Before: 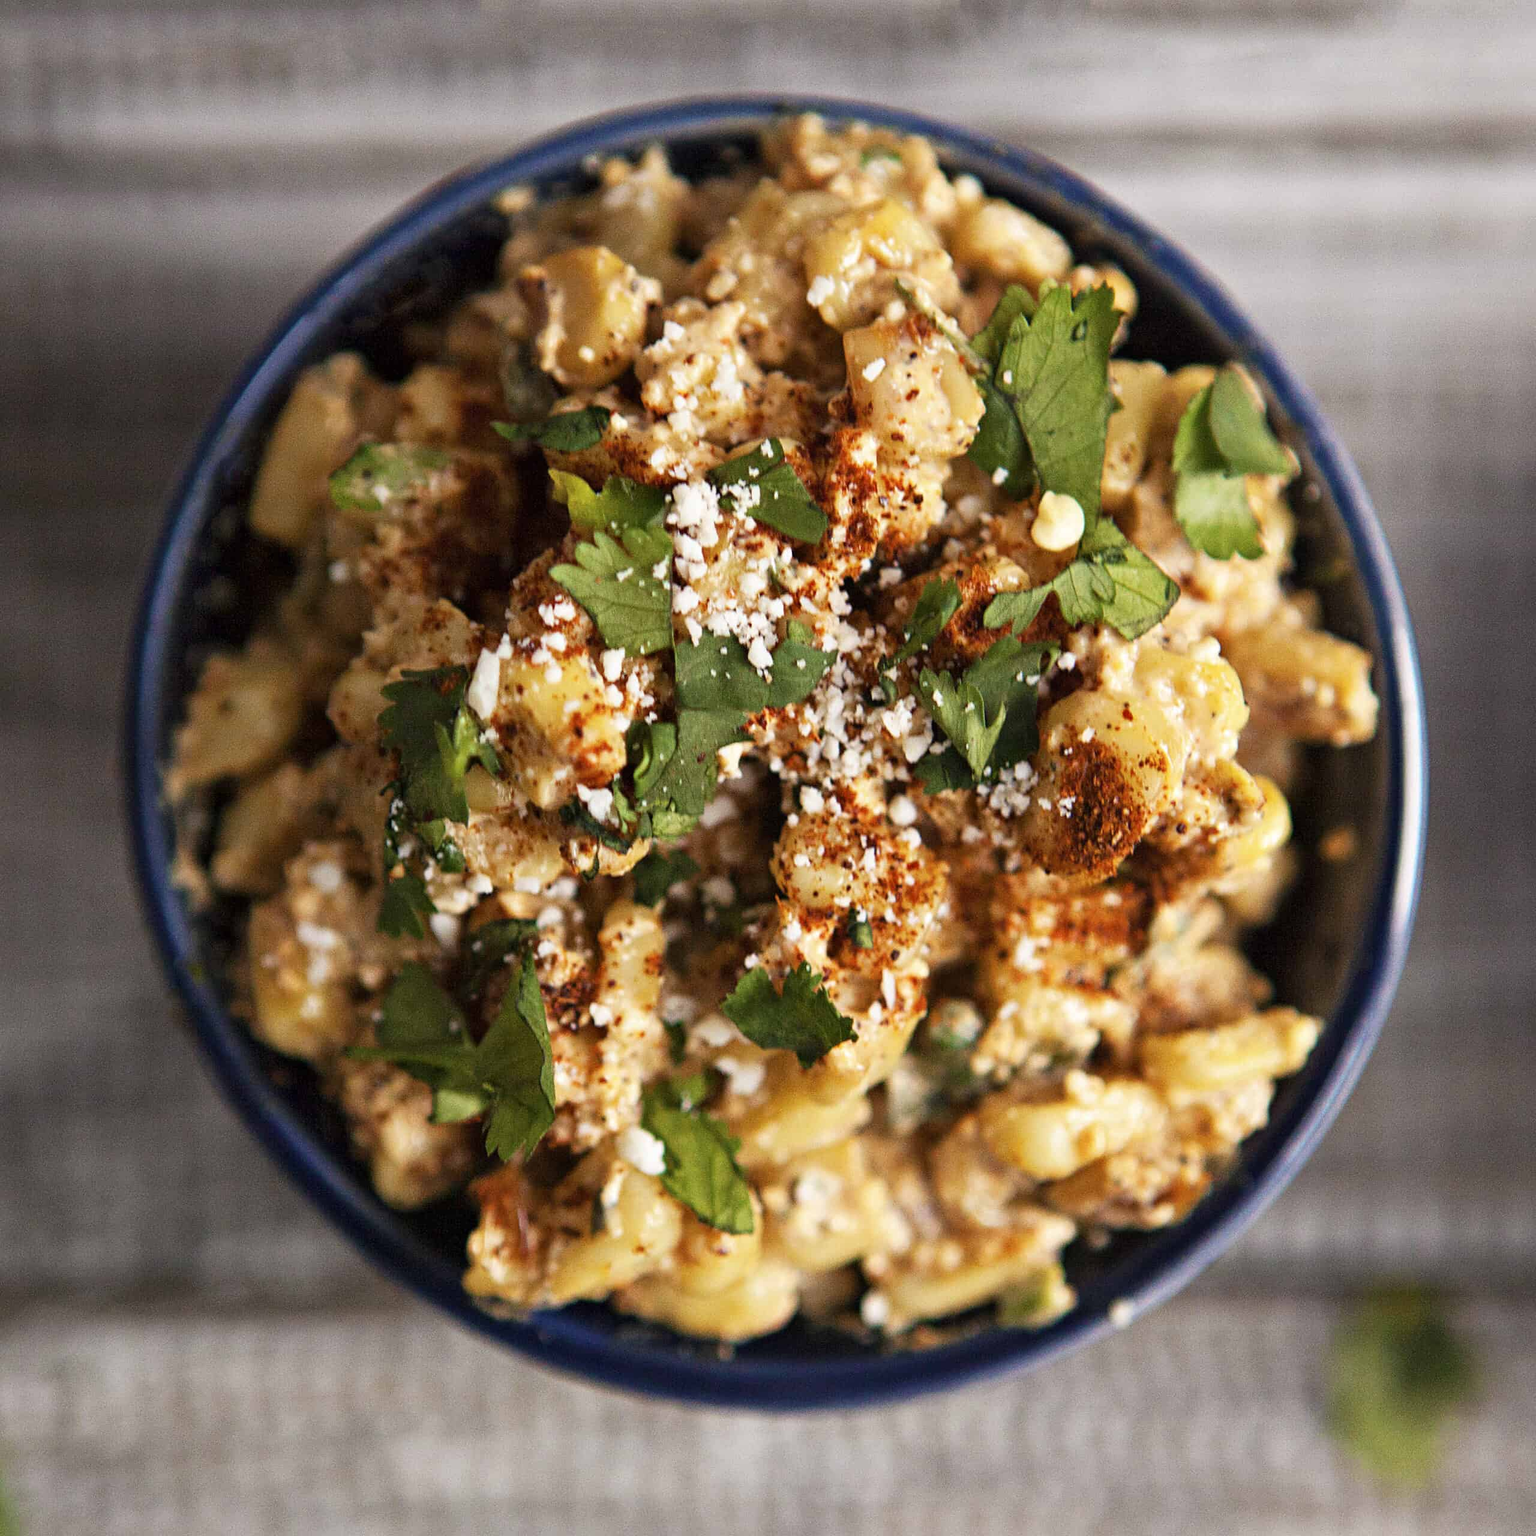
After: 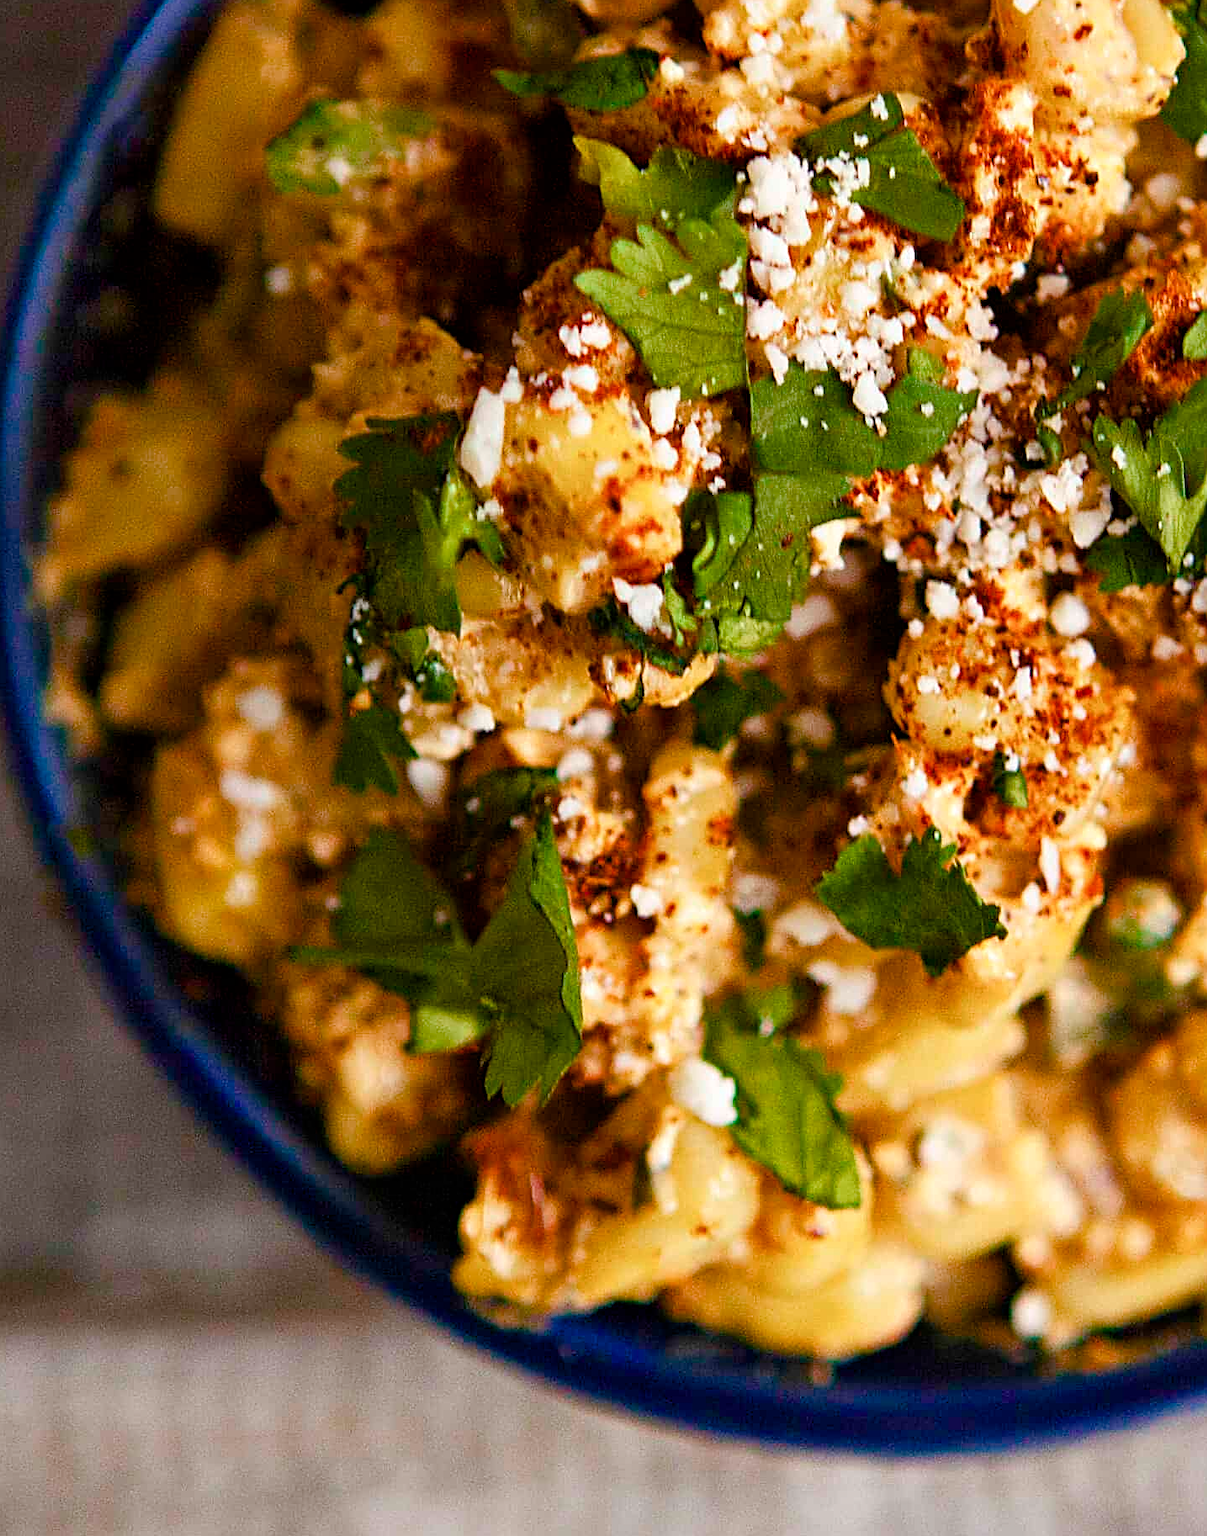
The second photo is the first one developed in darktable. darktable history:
sharpen: radius 1.934
color balance rgb: linear chroma grading › global chroma 16.717%, perceptual saturation grading › global saturation 20%, perceptual saturation grading › highlights -49.403%, perceptual saturation grading › shadows 25.129%, global vibrance 45.479%
crop: left 9.106%, top 24.243%, right 34.786%, bottom 4.413%
tone equalizer: edges refinement/feathering 500, mask exposure compensation -1.57 EV, preserve details no
